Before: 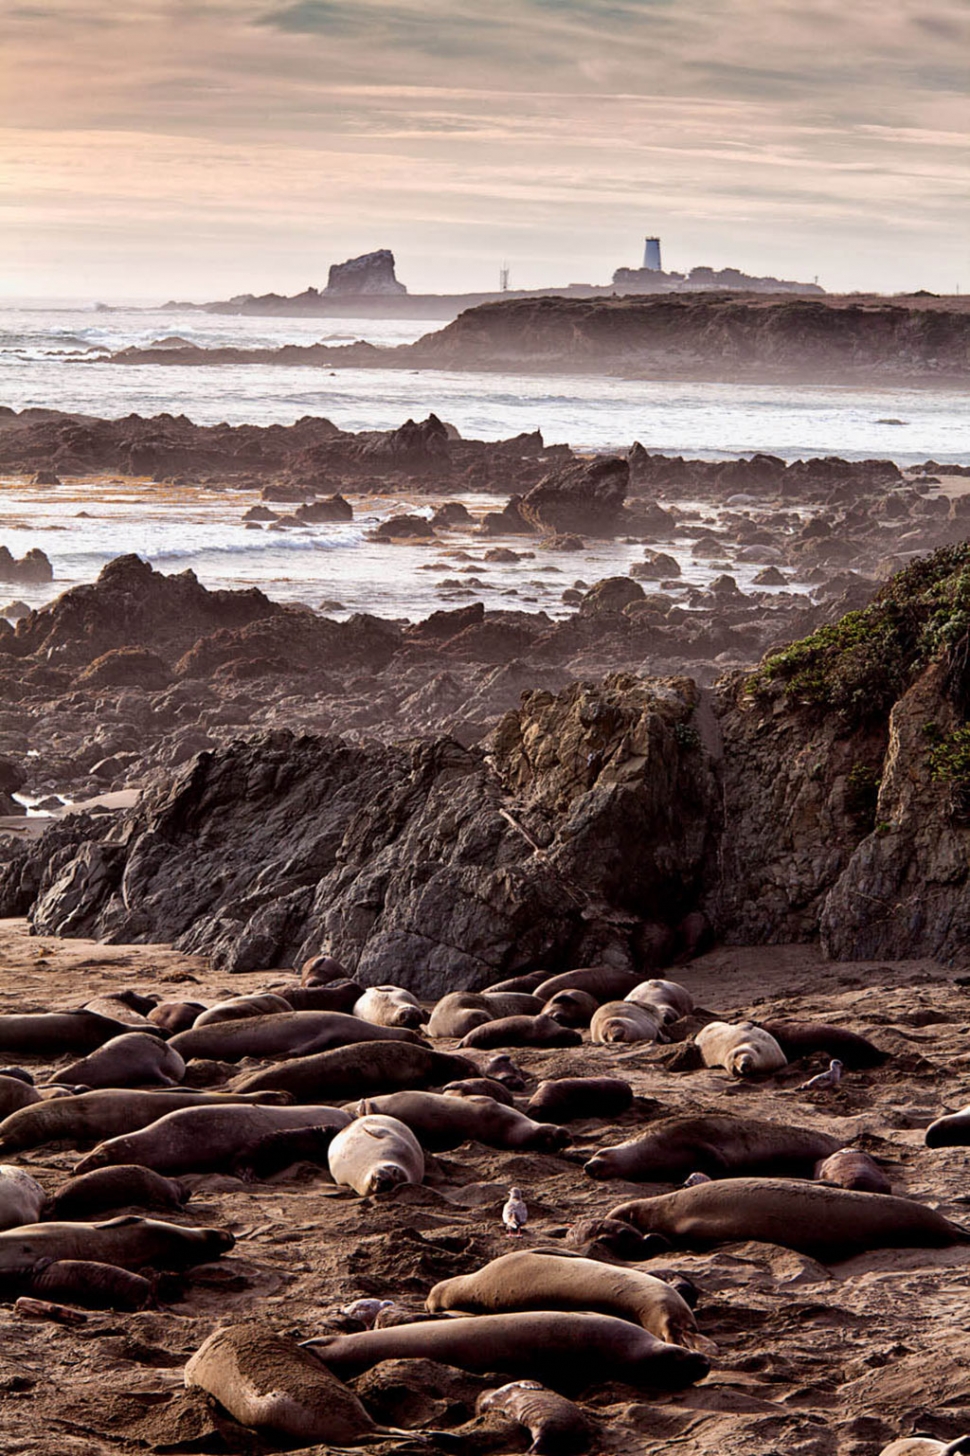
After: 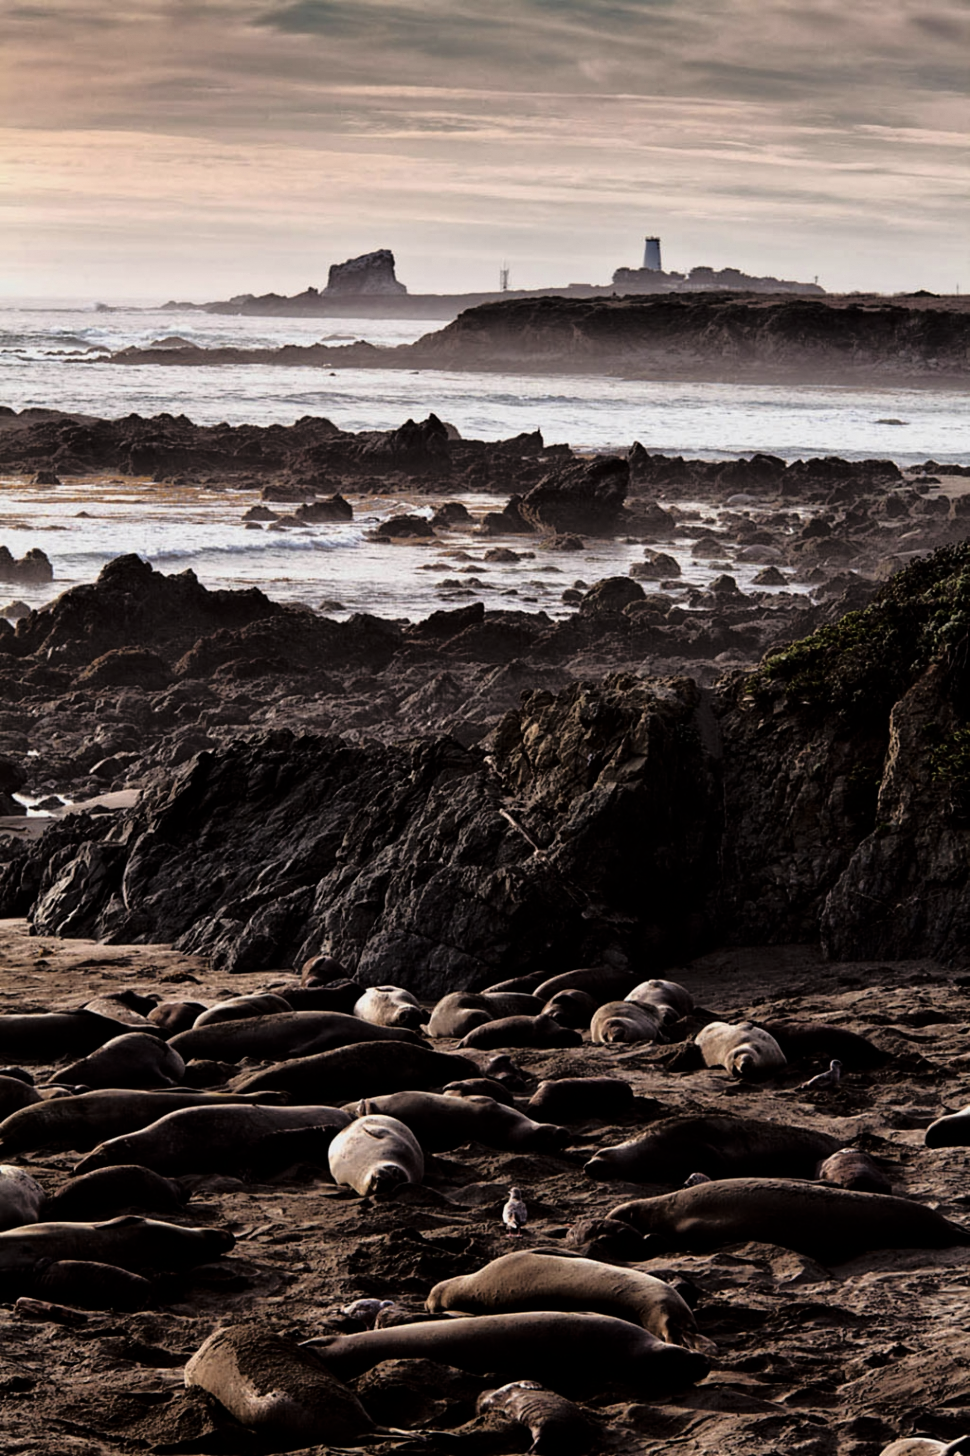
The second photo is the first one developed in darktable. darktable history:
tone curve: curves: ch0 [(0.003, 0.015) (0.104, 0.07) (0.239, 0.201) (0.327, 0.317) (0.401, 0.443) (0.495, 0.55) (0.65, 0.68) (0.832, 0.858) (1, 0.977)]; ch1 [(0, 0) (0.161, 0.092) (0.35, 0.33) (0.379, 0.401) (0.447, 0.476) (0.495, 0.499) (0.515, 0.518) (0.55, 0.557) (0.621, 0.615) (0.718, 0.734) (1, 1)]; ch2 [(0, 0) (0.359, 0.372) (0.437, 0.437) (0.502, 0.501) (0.534, 0.537) (0.599, 0.586) (1, 1)]
levels: levels [0, 0.618, 1]
